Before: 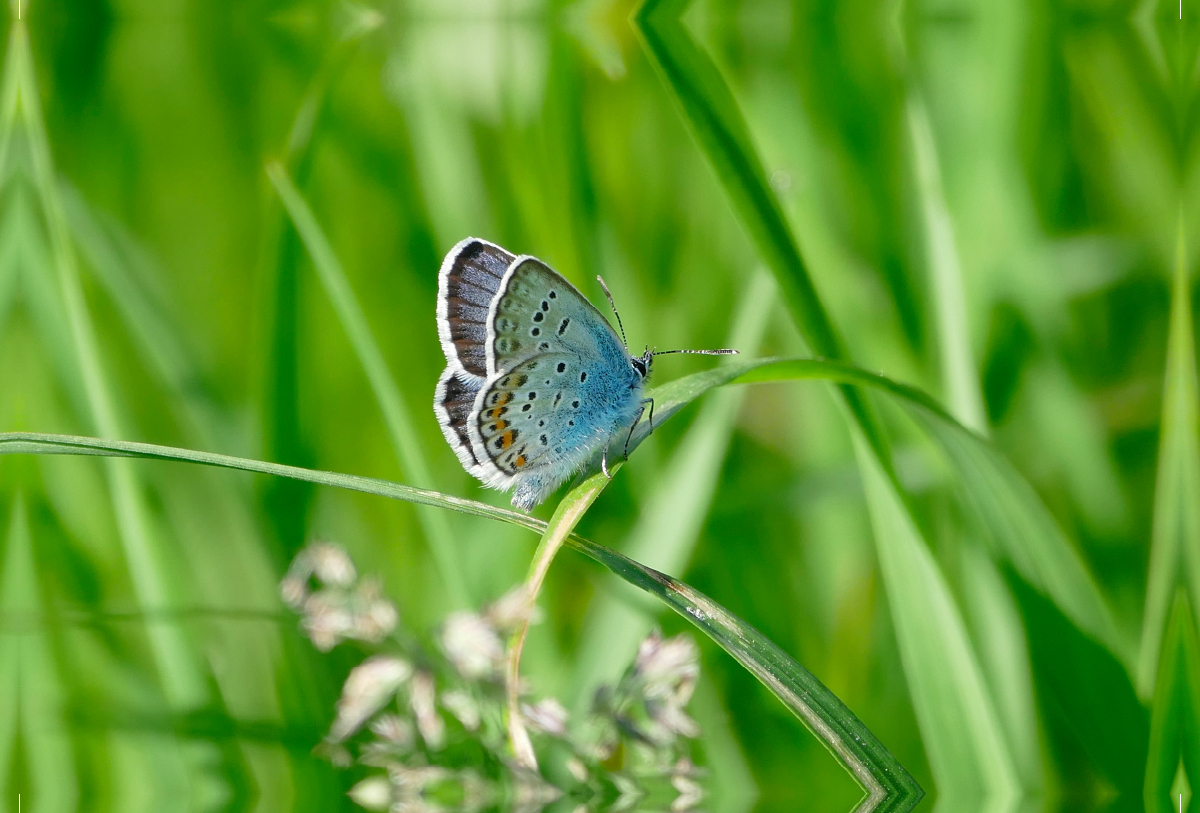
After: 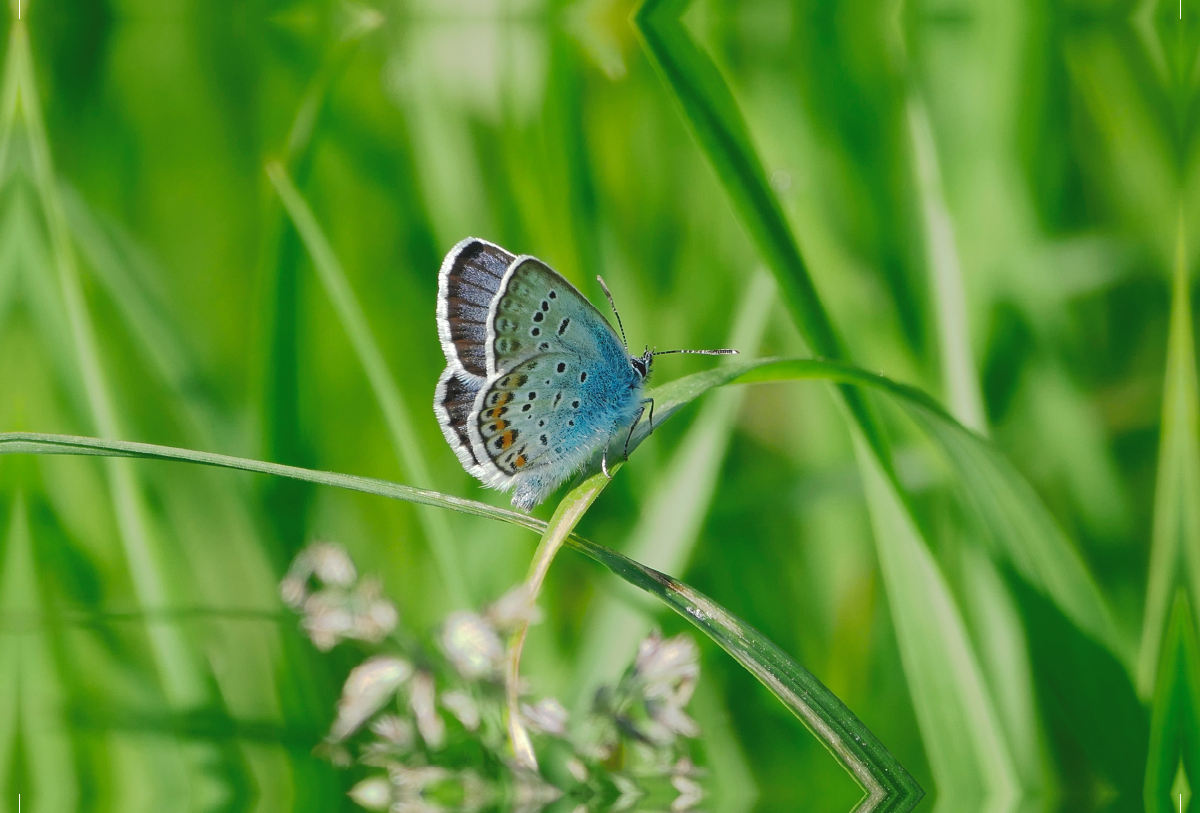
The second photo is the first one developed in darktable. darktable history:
tone curve: curves: ch0 [(0, 0) (0.003, 0.096) (0.011, 0.096) (0.025, 0.098) (0.044, 0.099) (0.069, 0.106) (0.1, 0.128) (0.136, 0.153) (0.177, 0.186) (0.224, 0.218) (0.277, 0.265) (0.335, 0.316) (0.399, 0.374) (0.468, 0.445) (0.543, 0.526) (0.623, 0.605) (0.709, 0.681) (0.801, 0.758) (0.898, 0.819) (1, 1)], preserve colors none
levels: mode automatic
